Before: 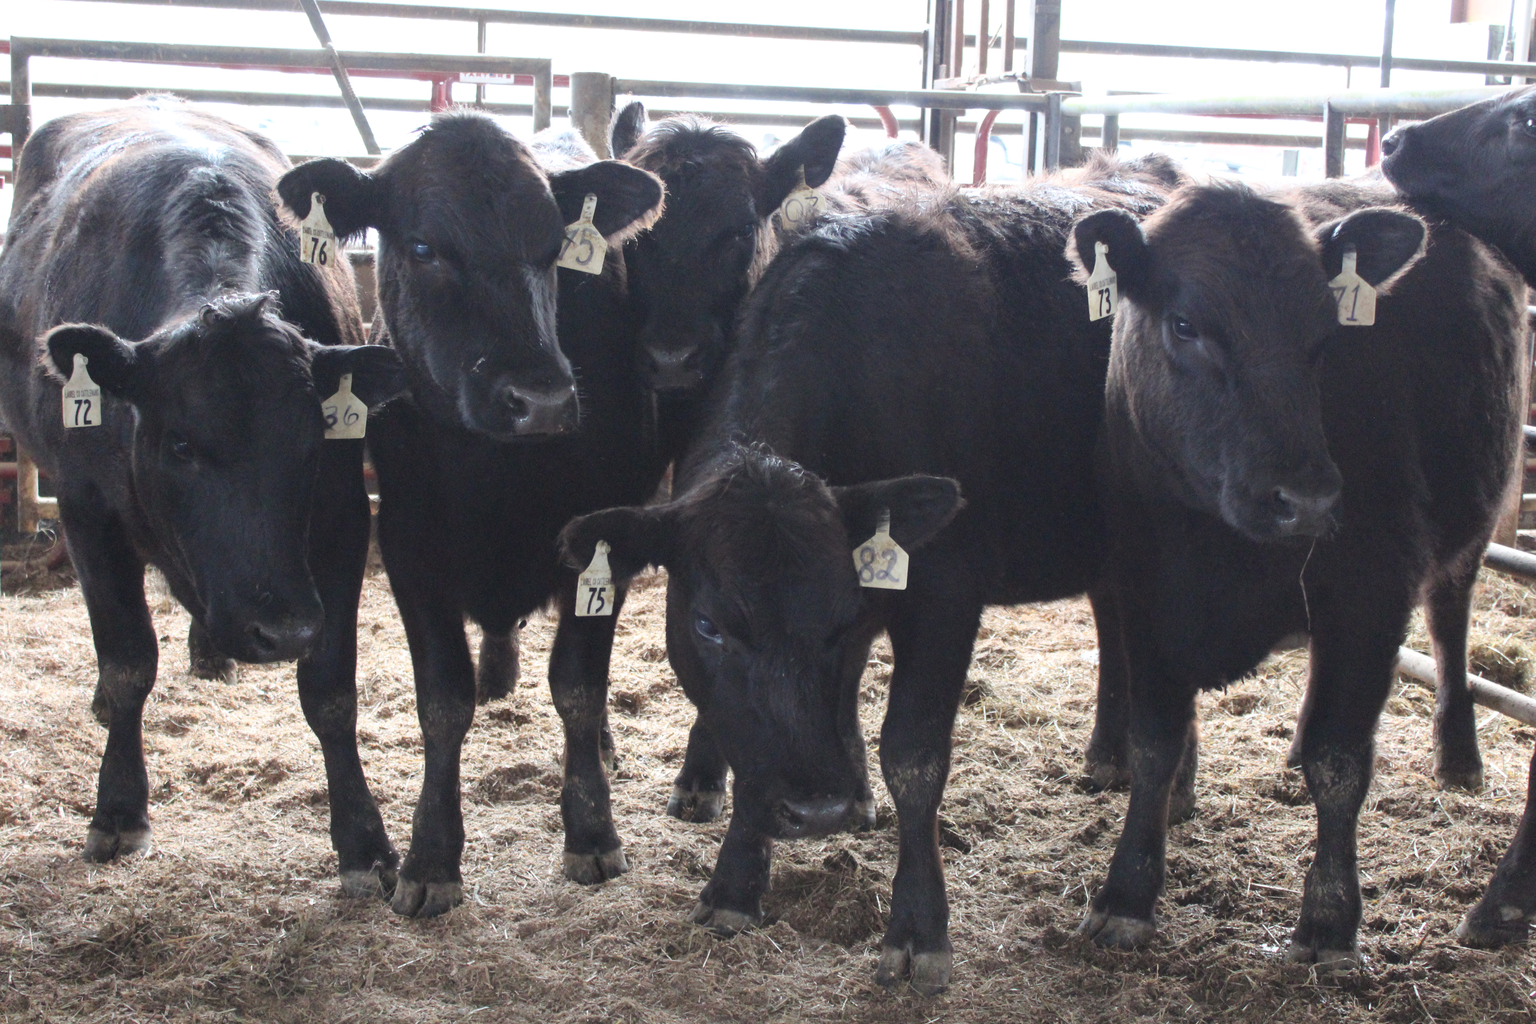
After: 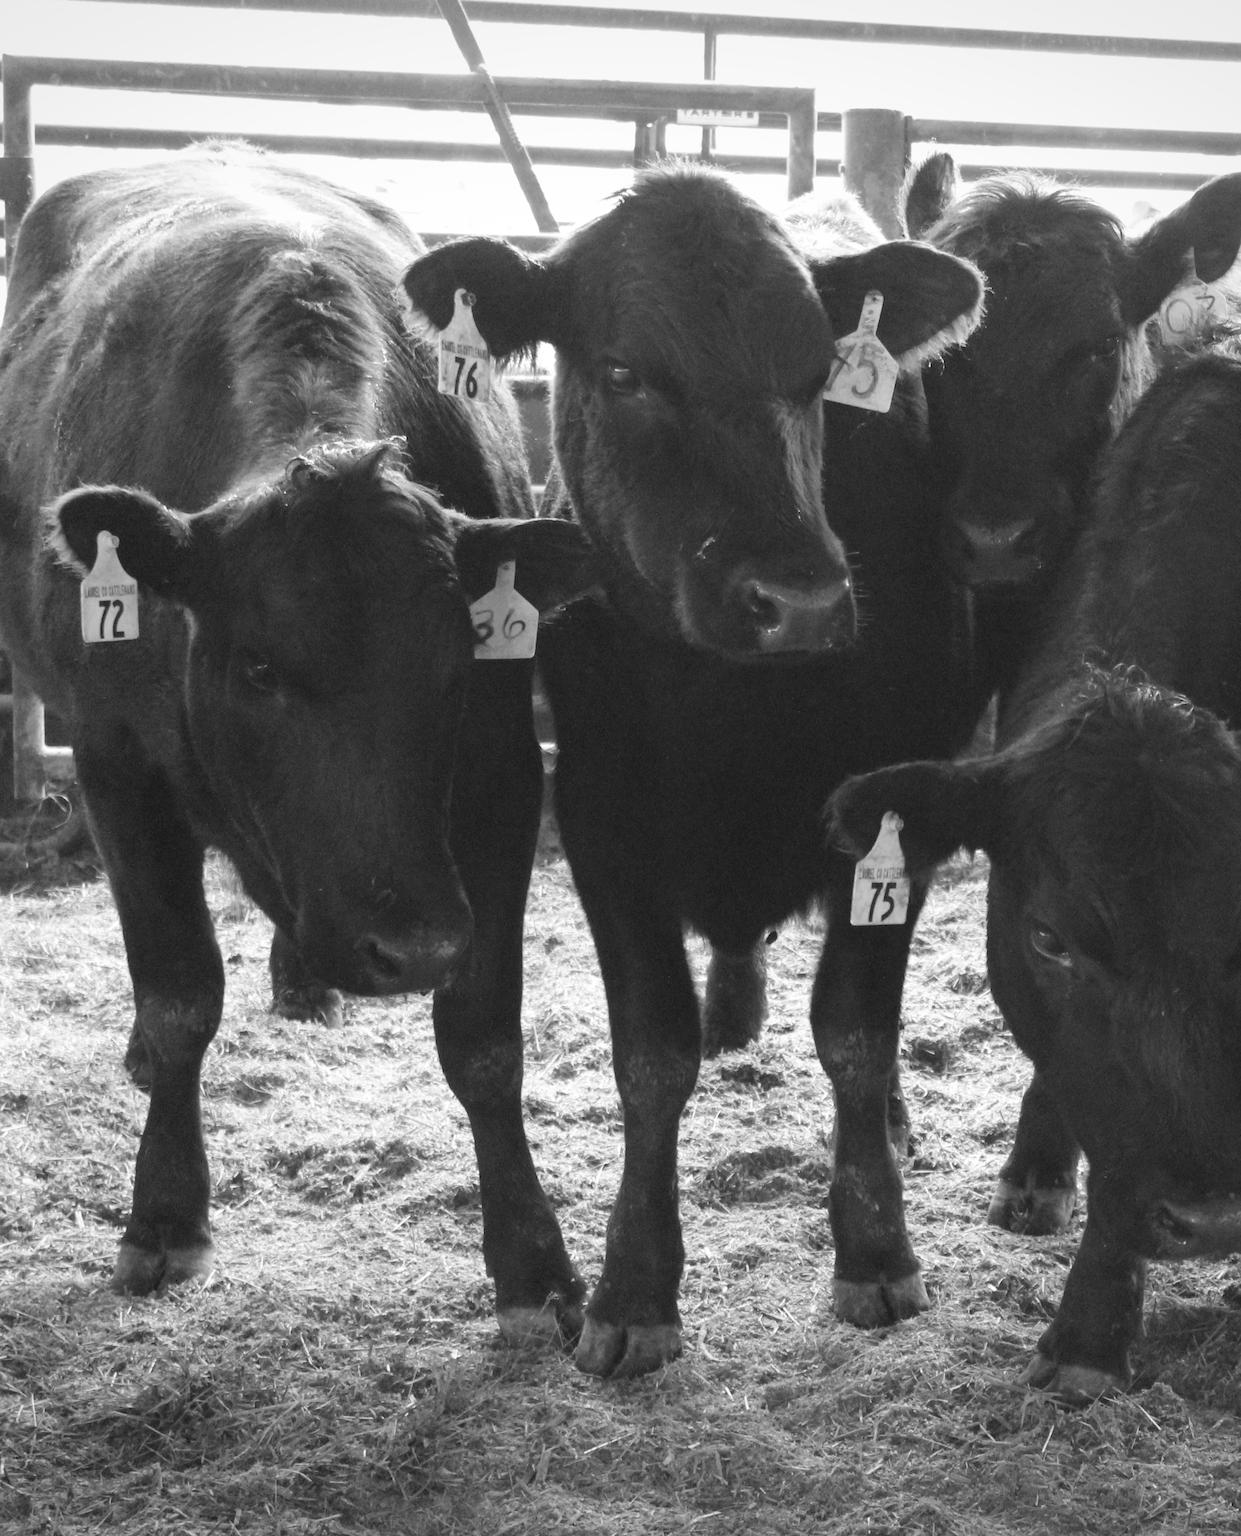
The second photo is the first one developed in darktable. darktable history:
crop: left 0.587%, right 45.588%, bottom 0.086%
vignetting: fall-off start 85%, fall-off radius 80%, brightness -0.182, saturation -0.3, width/height ratio 1.219, dithering 8-bit output, unbound false
monochrome: on, module defaults
color balance rgb: linear chroma grading › global chroma 15%, perceptual saturation grading › global saturation 30%
